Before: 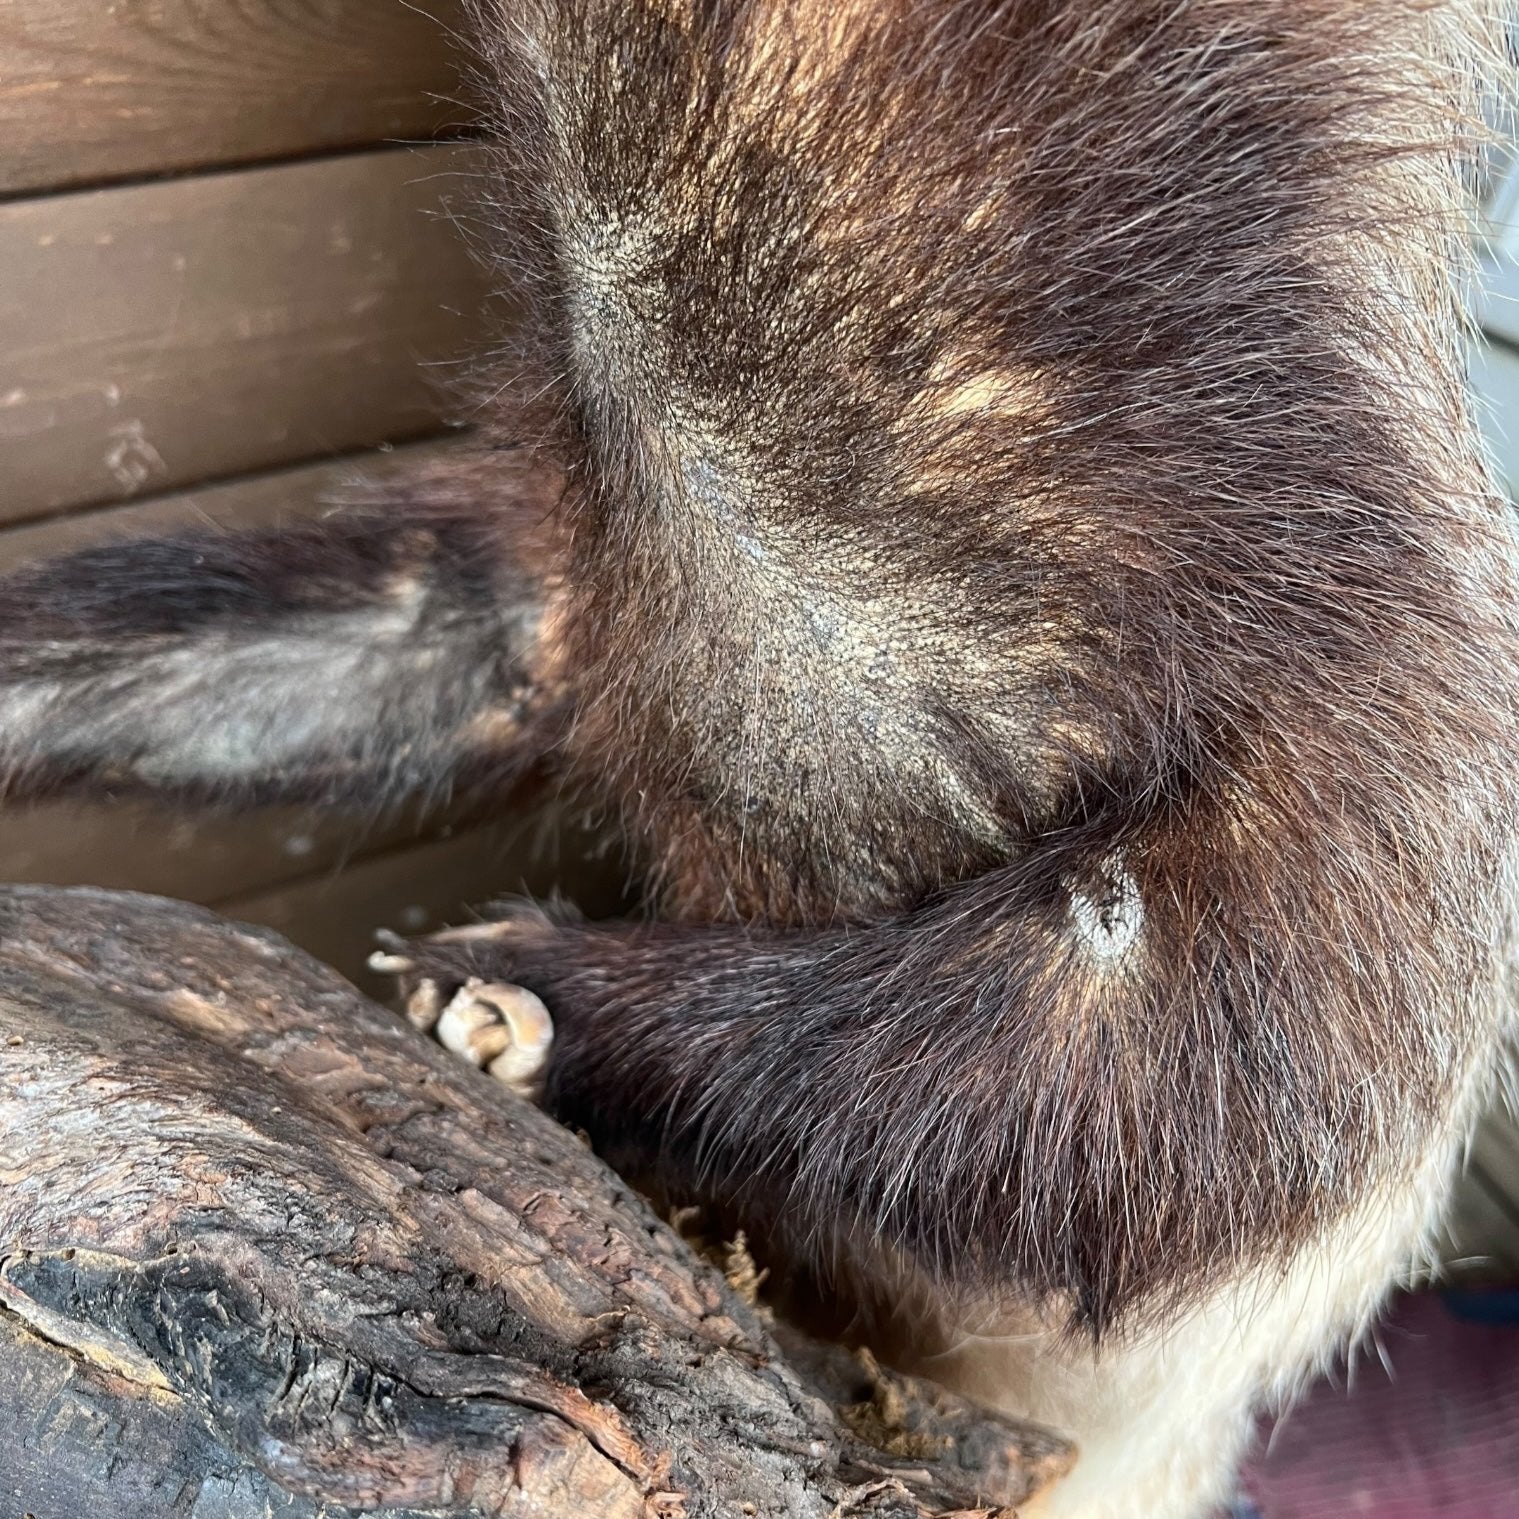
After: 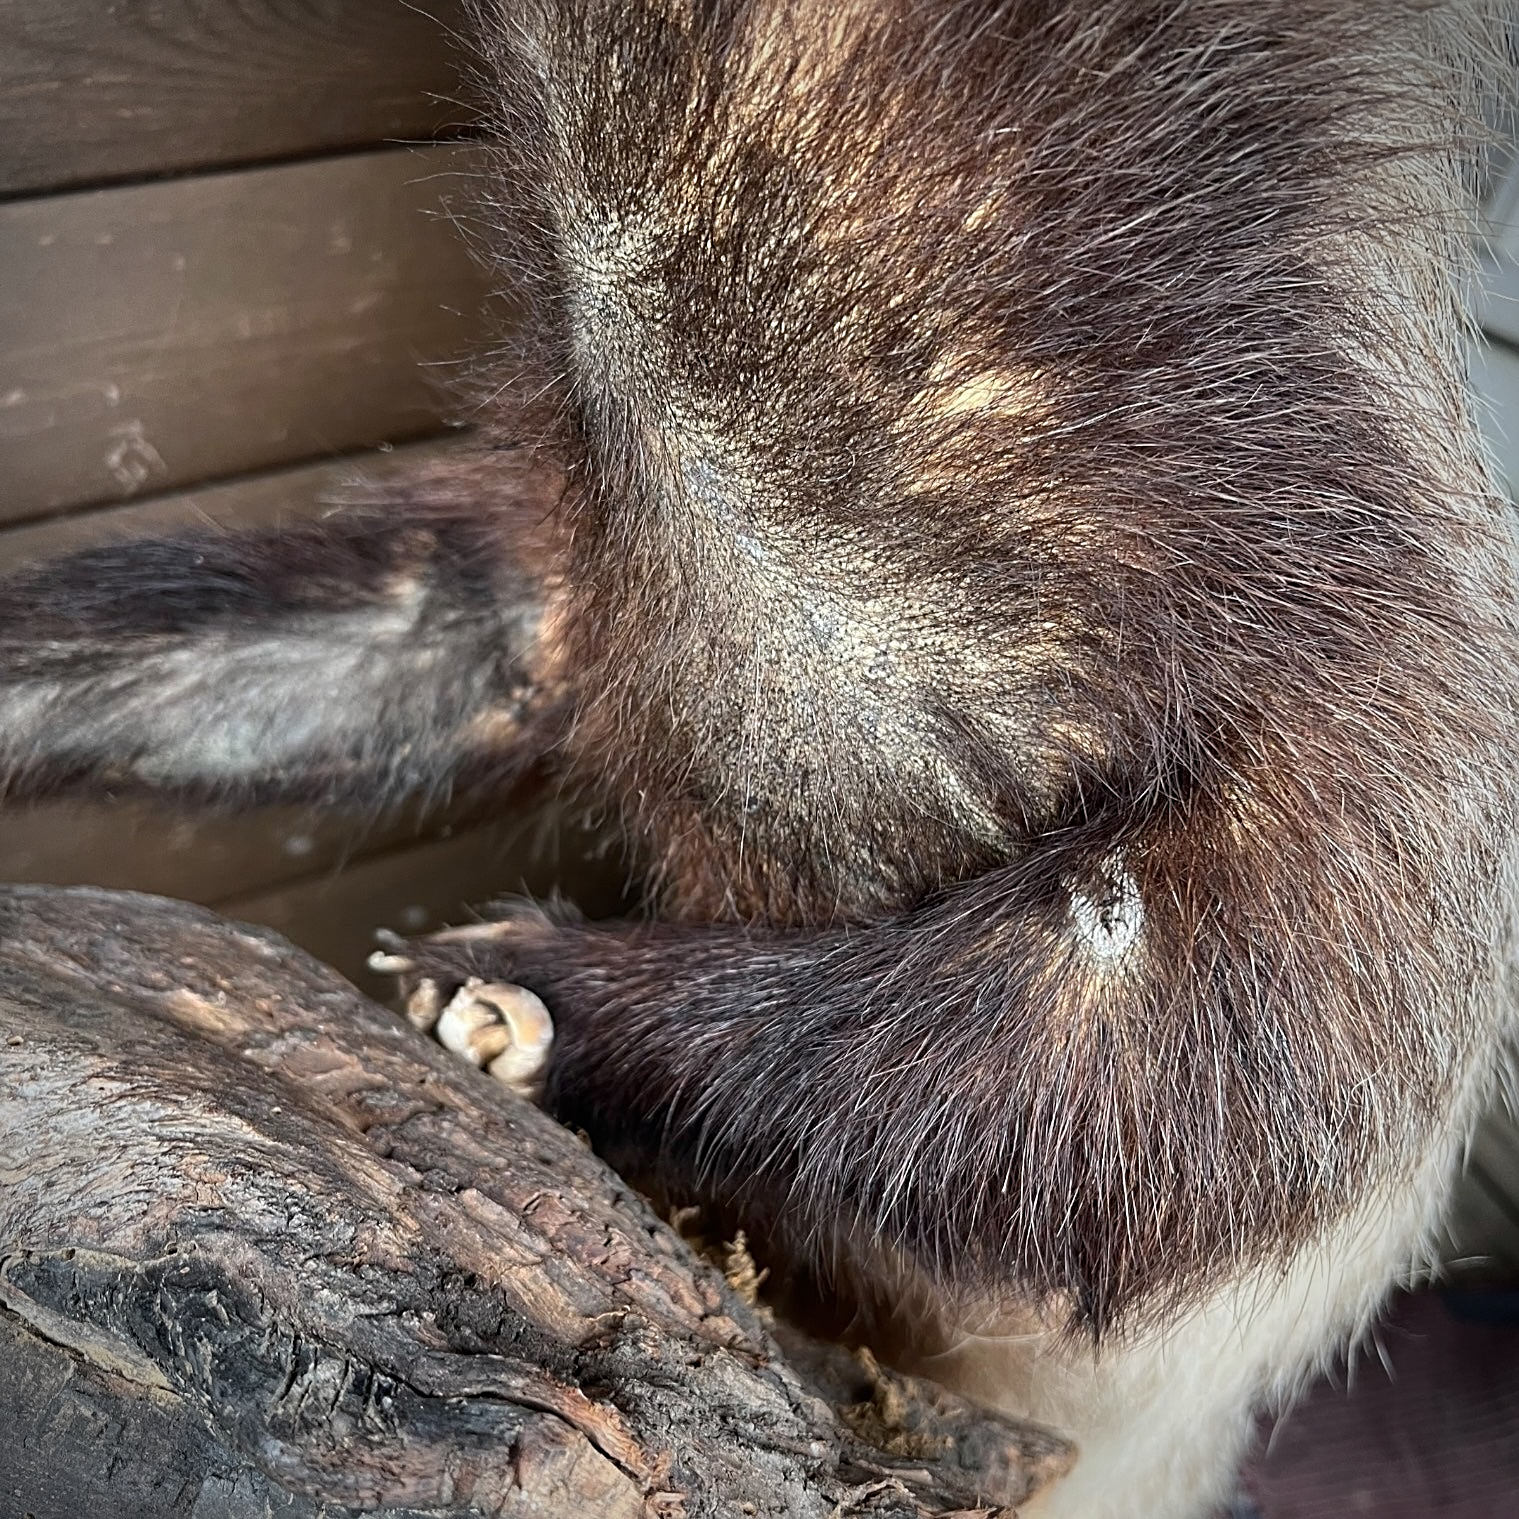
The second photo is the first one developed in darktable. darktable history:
sharpen: on, module defaults
vignetting: brightness -0.722, saturation -0.479
